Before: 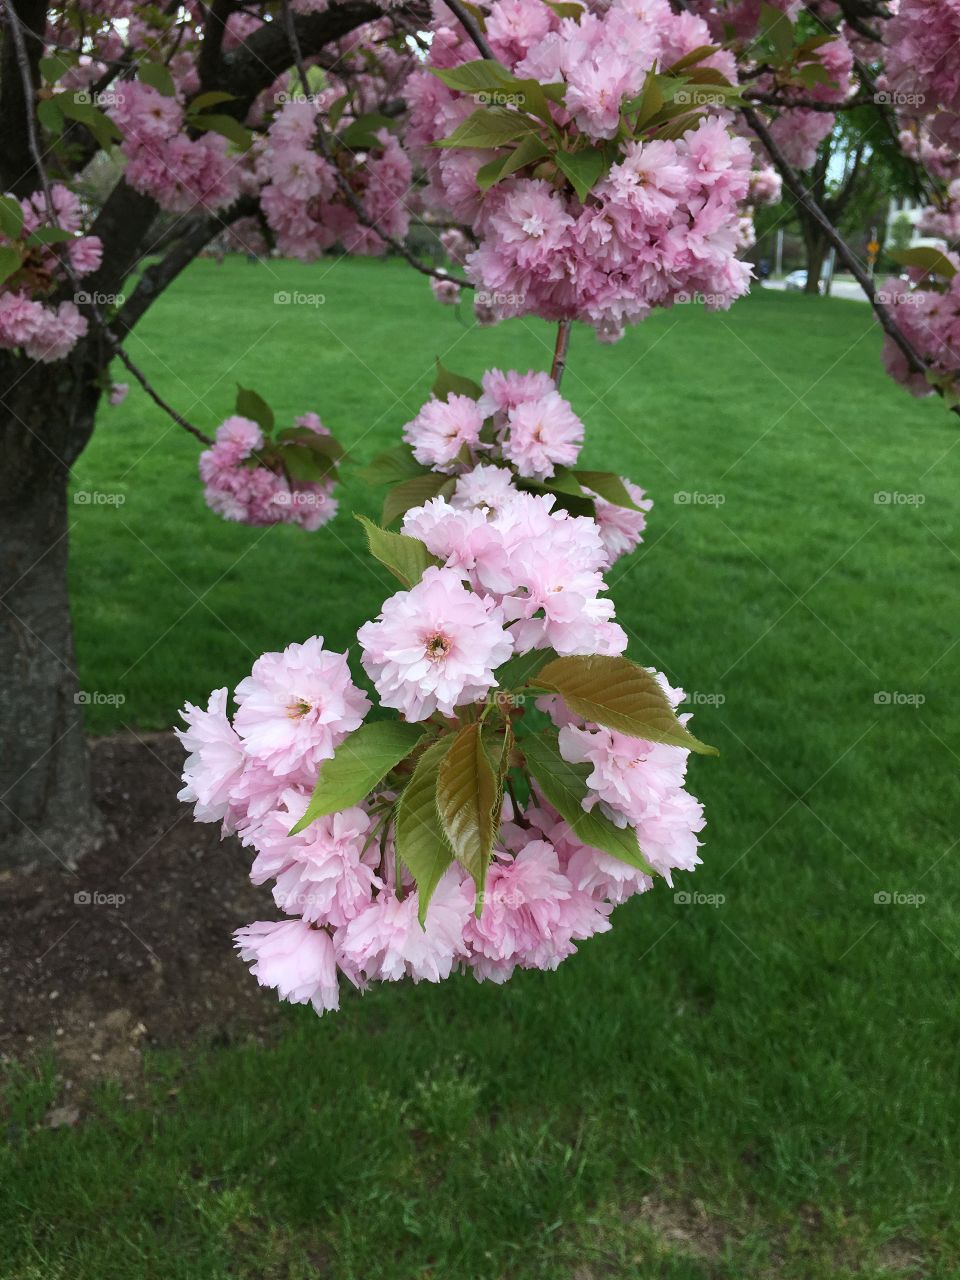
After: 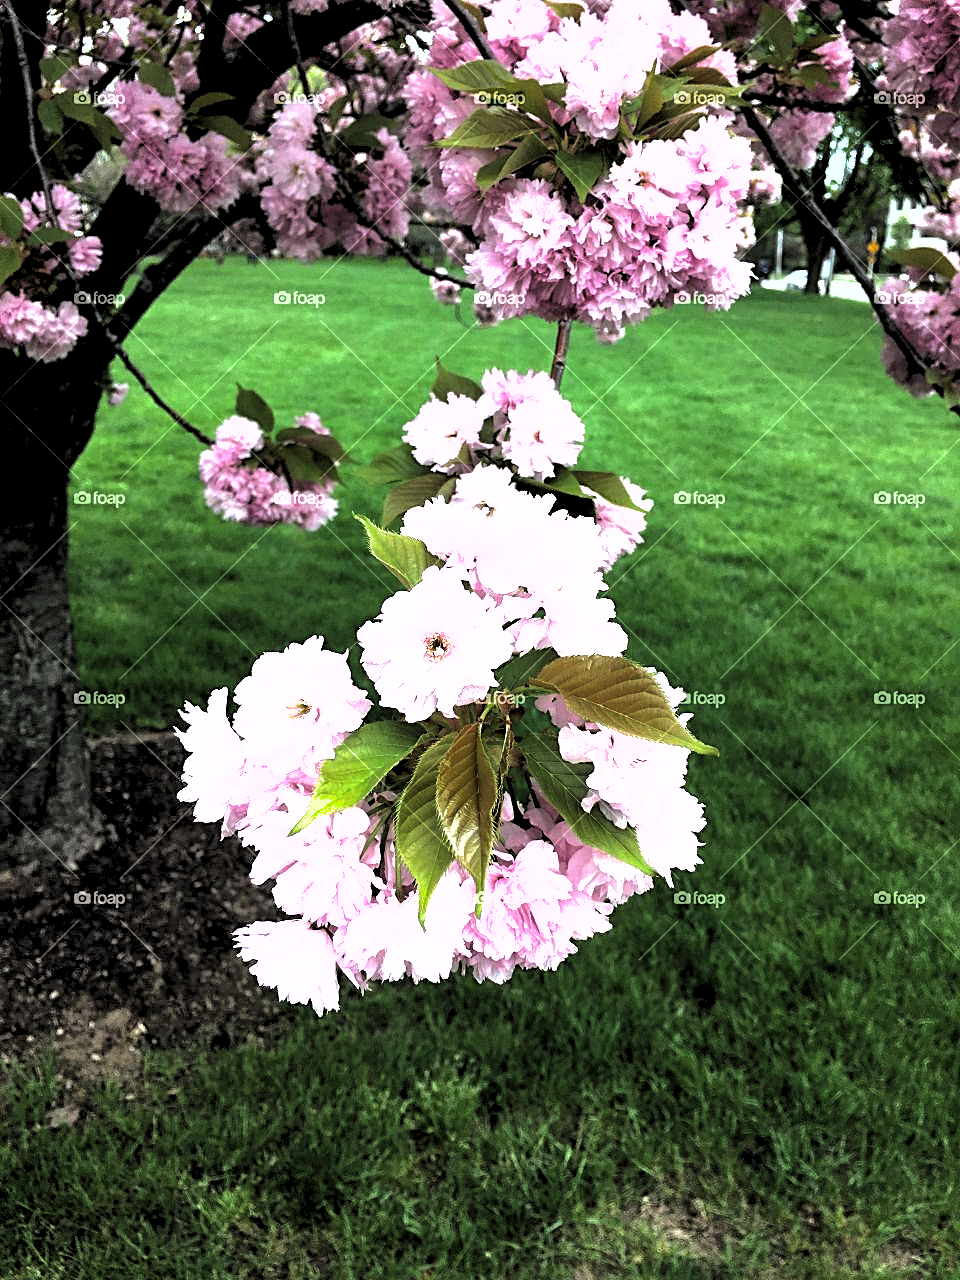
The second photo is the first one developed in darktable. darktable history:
shadows and highlights: on, module defaults
sharpen: on, module defaults
tone equalizer: -8 EV -0.75 EV, -7 EV -0.7 EV, -6 EV -0.6 EV, -5 EV -0.4 EV, -3 EV 0.4 EV, -2 EV 0.6 EV, -1 EV 0.7 EV, +0 EV 0.75 EV, edges refinement/feathering 500, mask exposure compensation -1.57 EV, preserve details no
levels: levels [0.182, 0.542, 0.902]
exposure: black level correction 0, exposure 0.68 EV, compensate exposure bias true, compensate highlight preservation false
